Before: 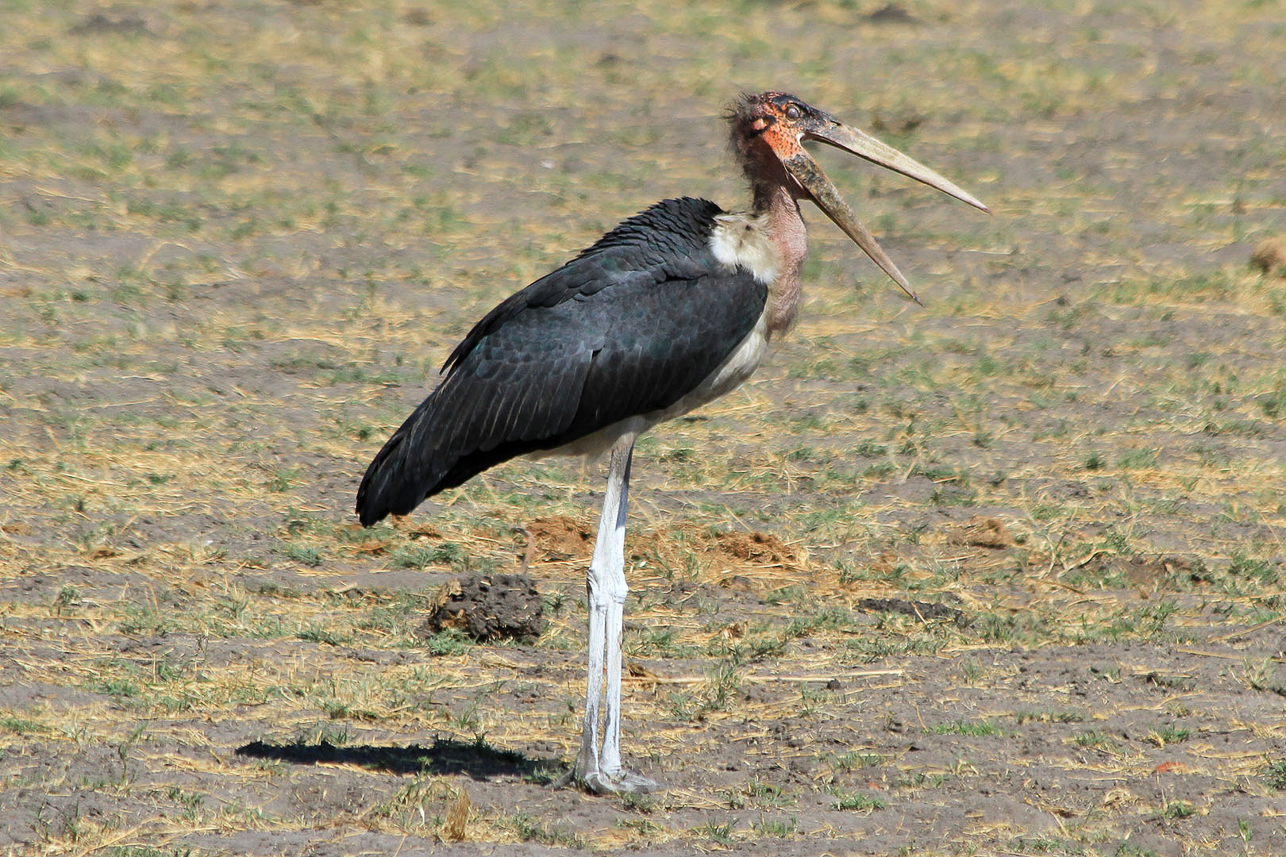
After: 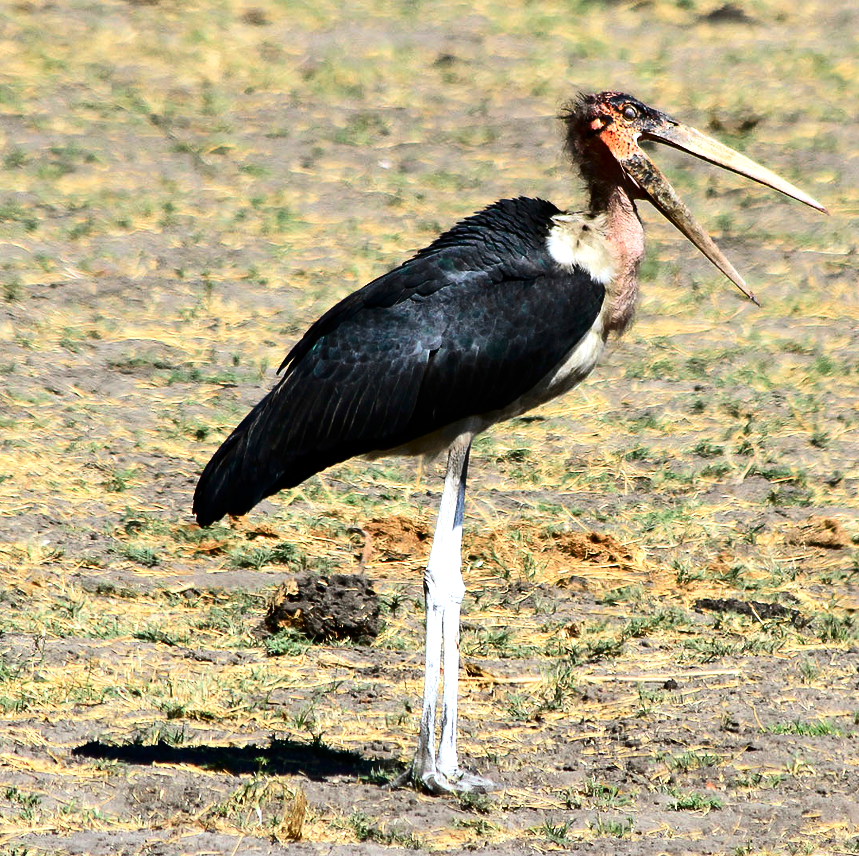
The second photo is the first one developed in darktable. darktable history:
tone equalizer: -8 EV -0.752 EV, -7 EV -0.73 EV, -6 EV -0.637 EV, -5 EV -0.416 EV, -3 EV 0.37 EV, -2 EV 0.6 EV, -1 EV 0.674 EV, +0 EV 0.76 EV, edges refinement/feathering 500, mask exposure compensation -1.57 EV, preserve details no
contrast brightness saturation: contrast 0.207, brightness -0.111, saturation 0.205
crop and rotate: left 12.689%, right 20.473%
